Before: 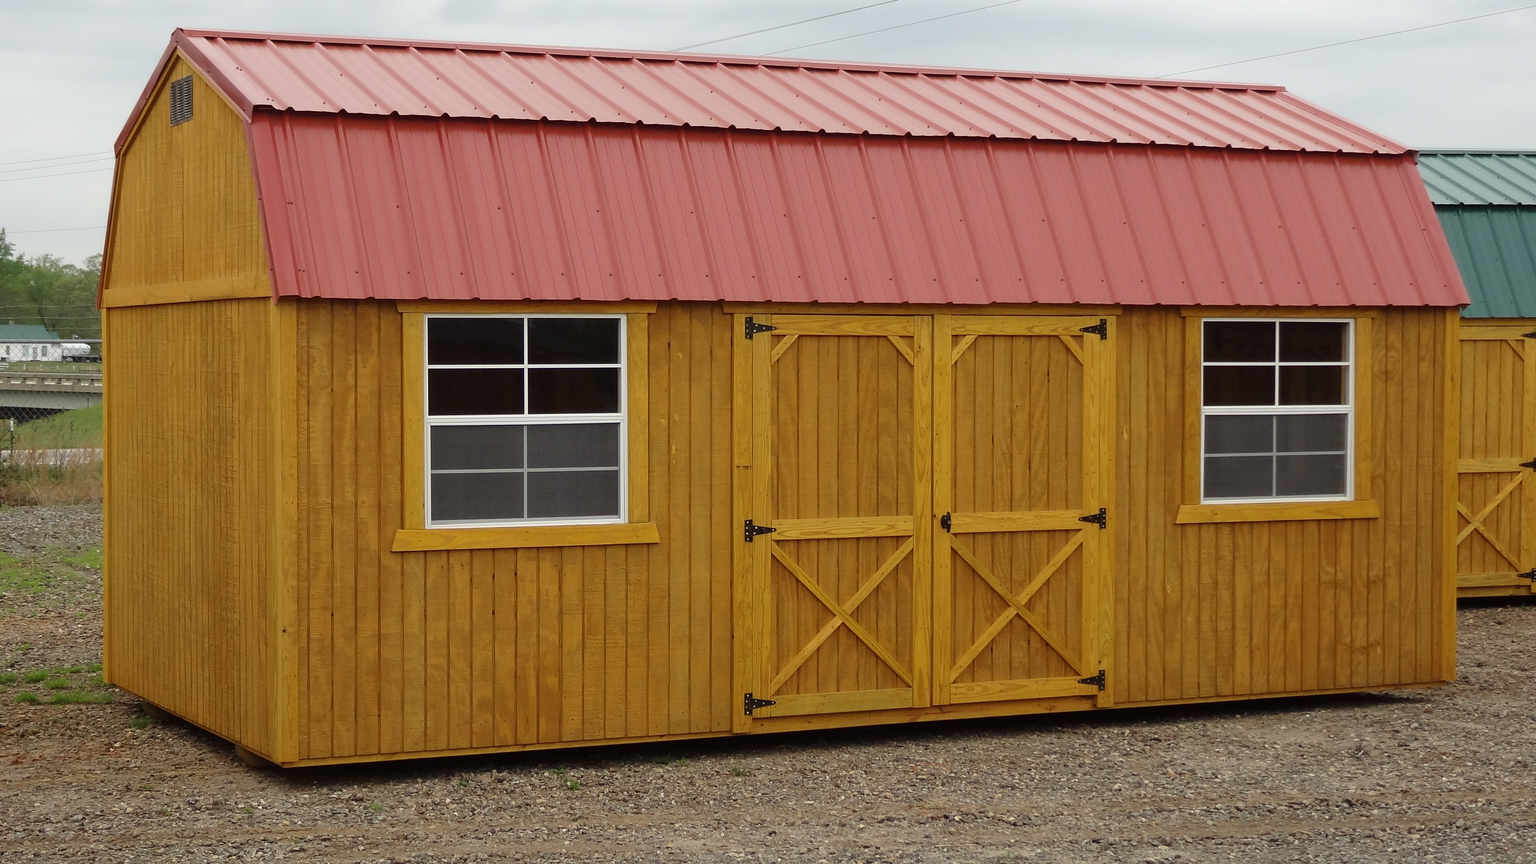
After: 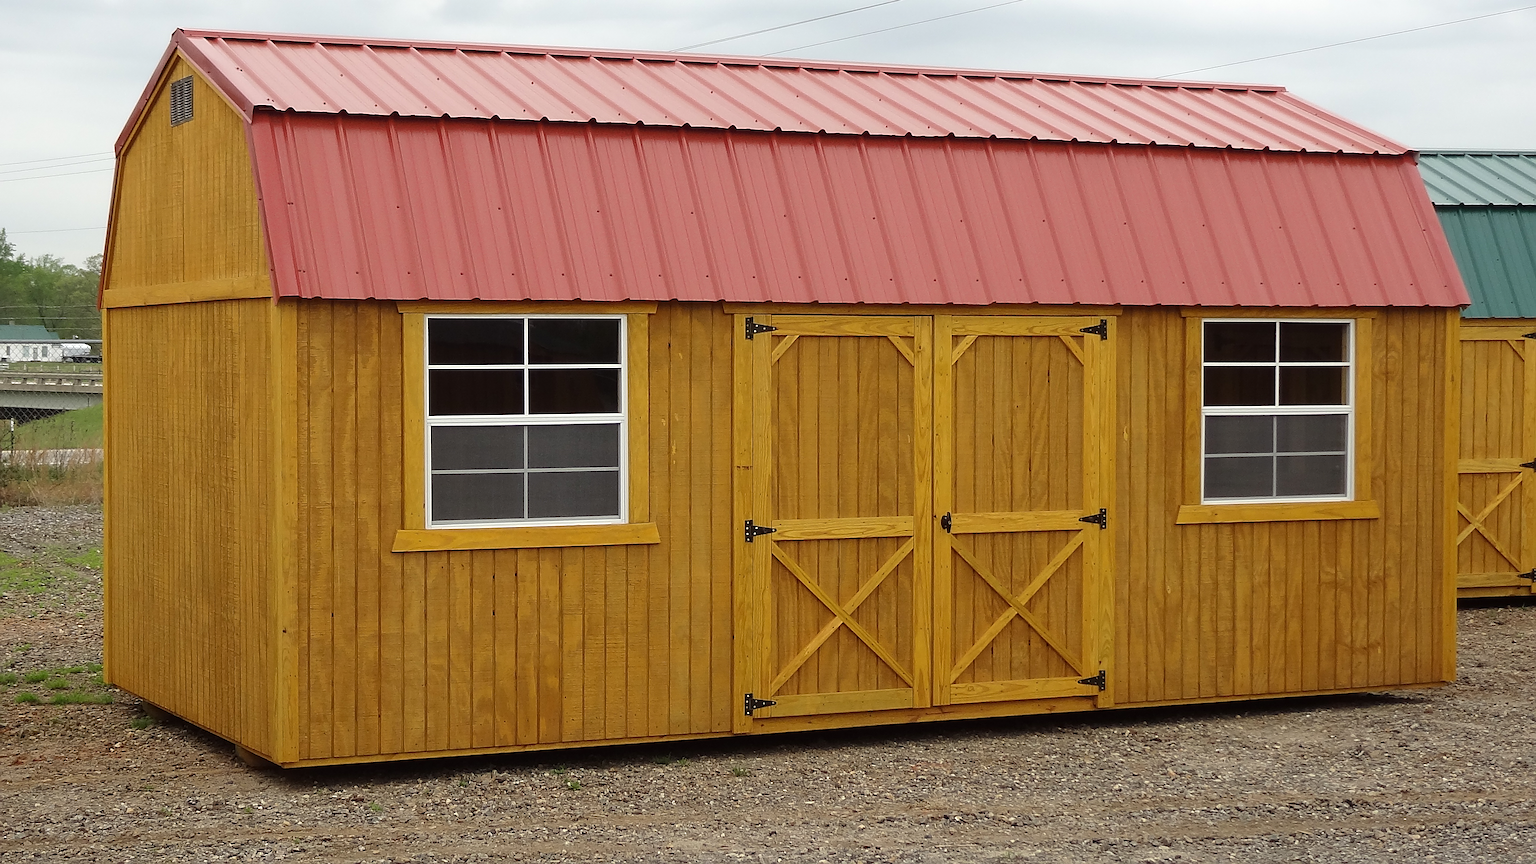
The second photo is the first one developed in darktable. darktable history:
sharpen: radius 2.531, amount 0.628
levels: levels [0, 0.476, 0.951]
